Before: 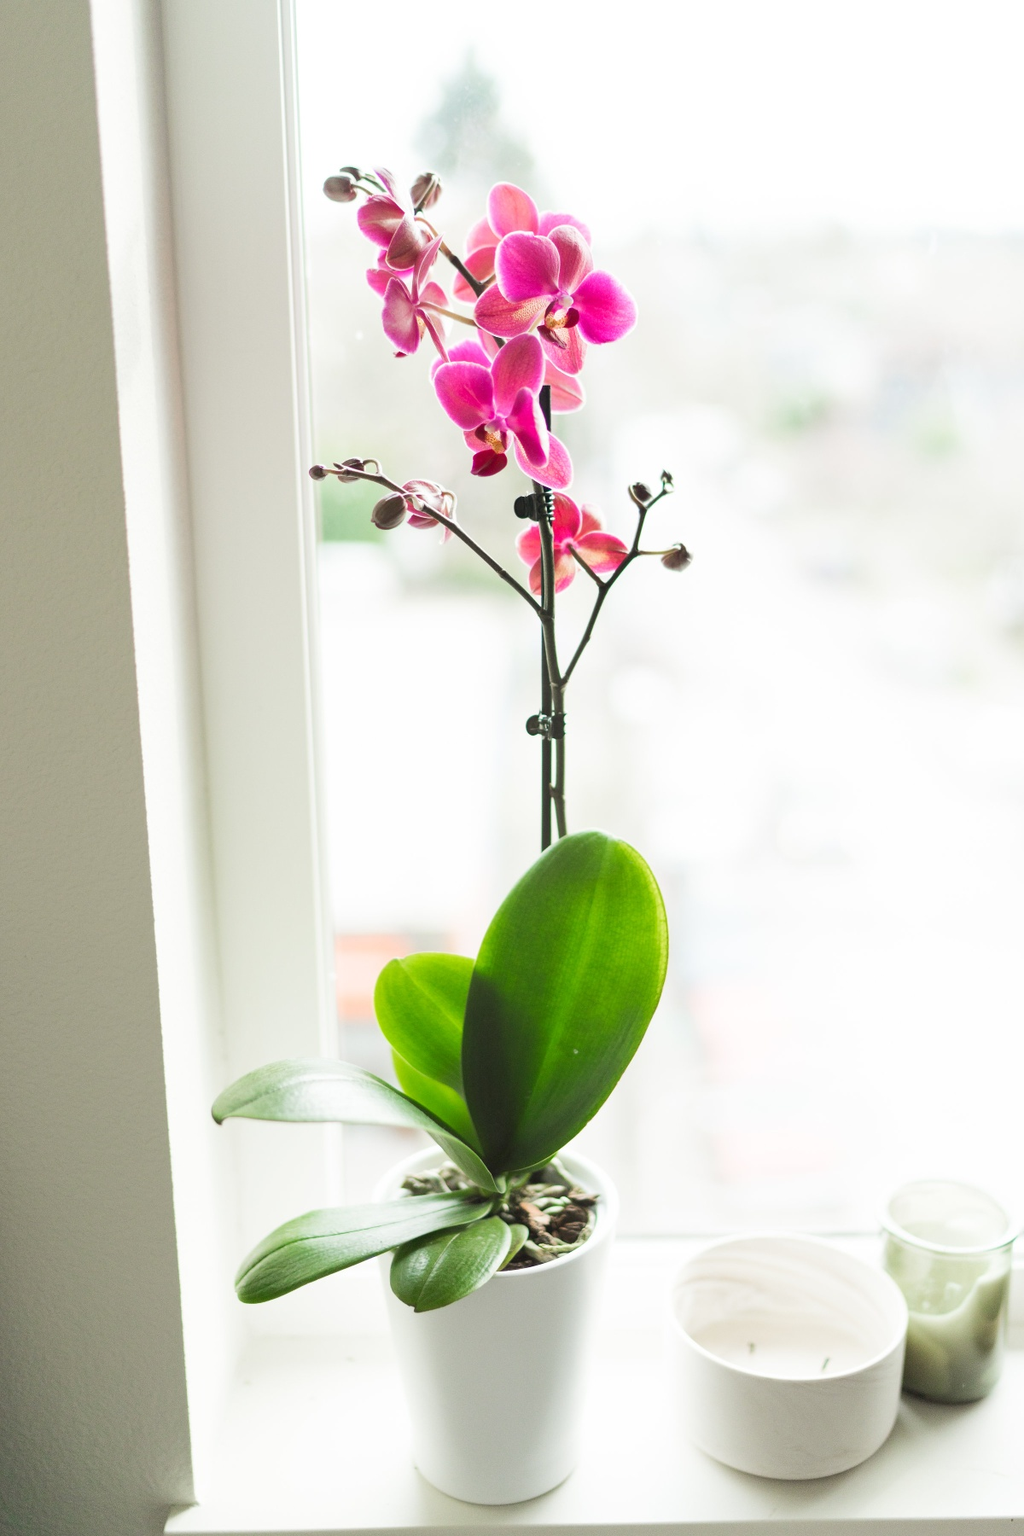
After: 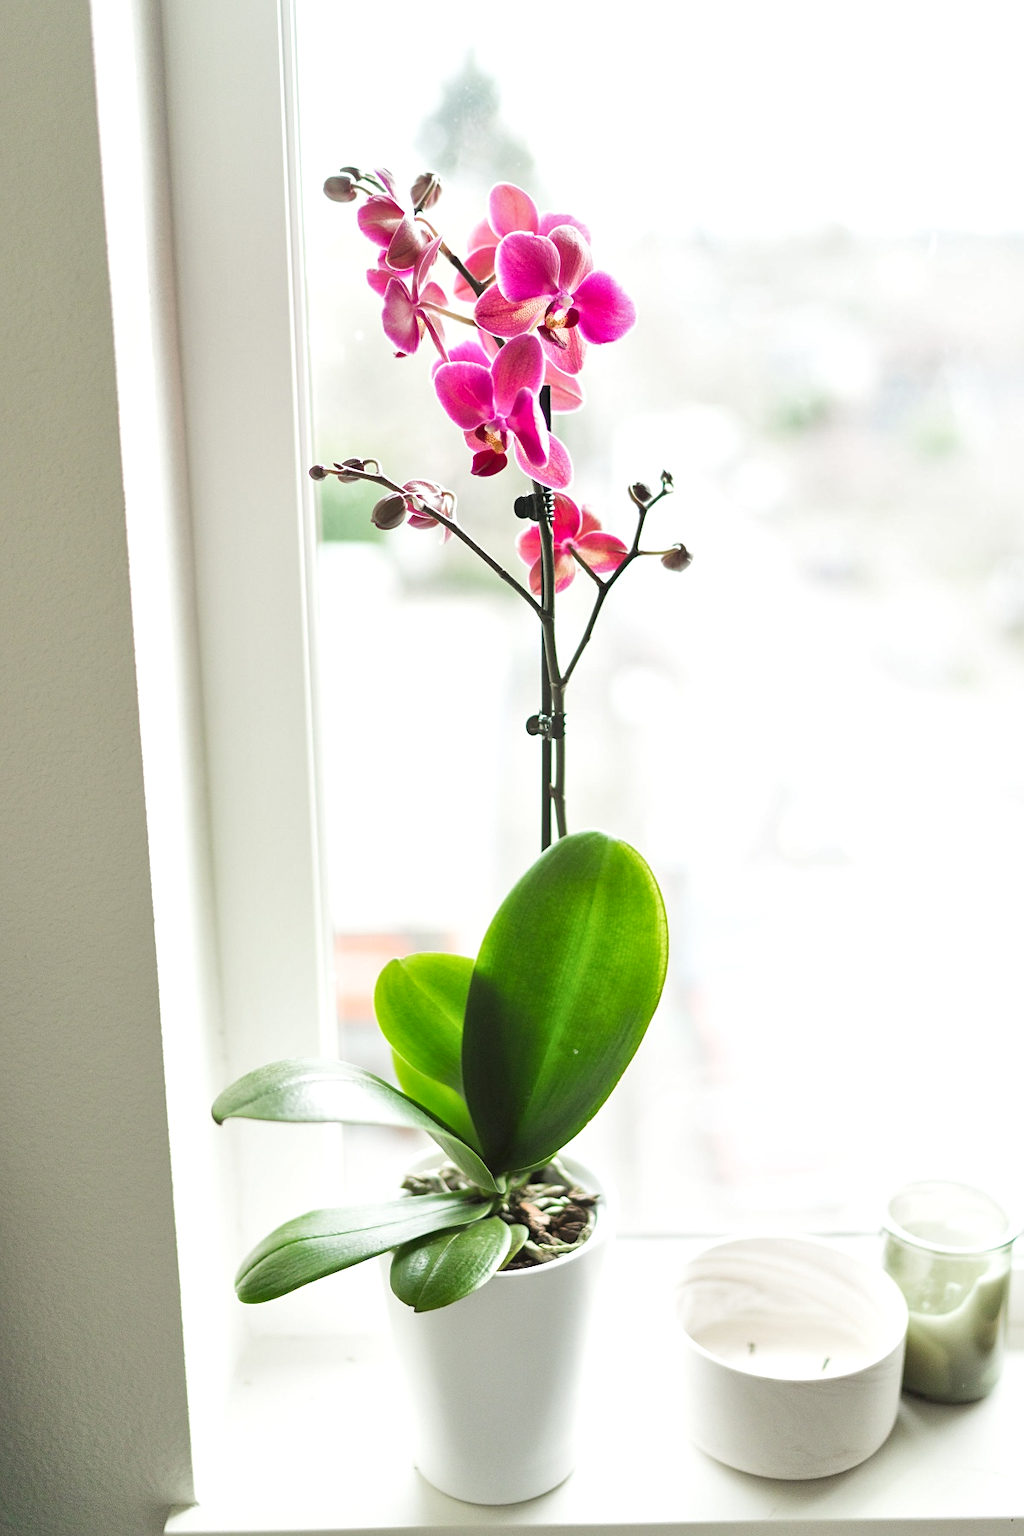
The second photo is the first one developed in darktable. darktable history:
local contrast: mode bilateral grid, contrast 20, coarseness 51, detail 150%, midtone range 0.2
levels: levels [0, 0.492, 0.984]
sharpen: amount 0.216
